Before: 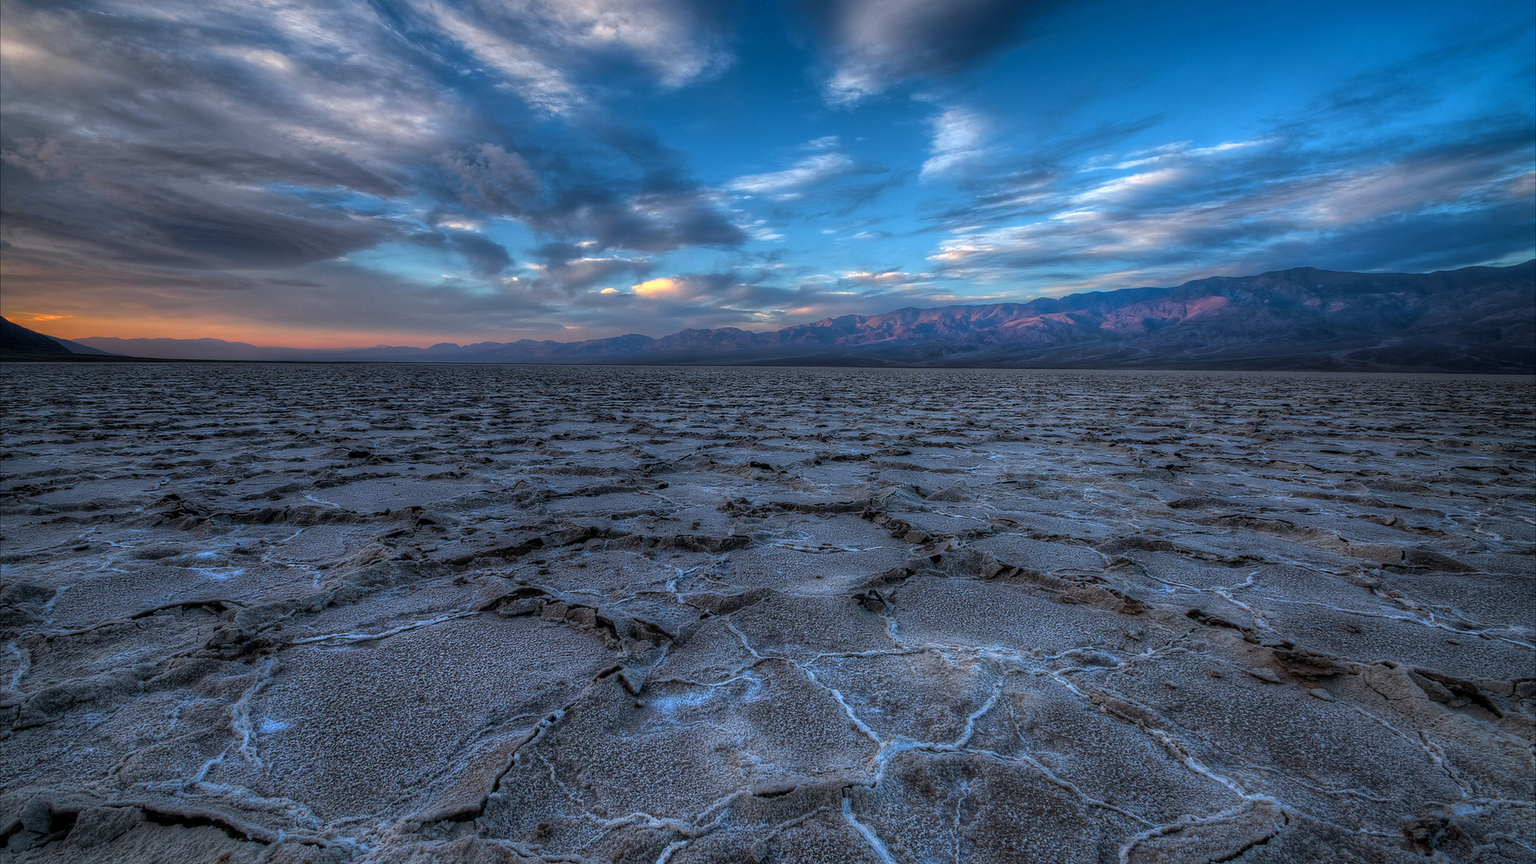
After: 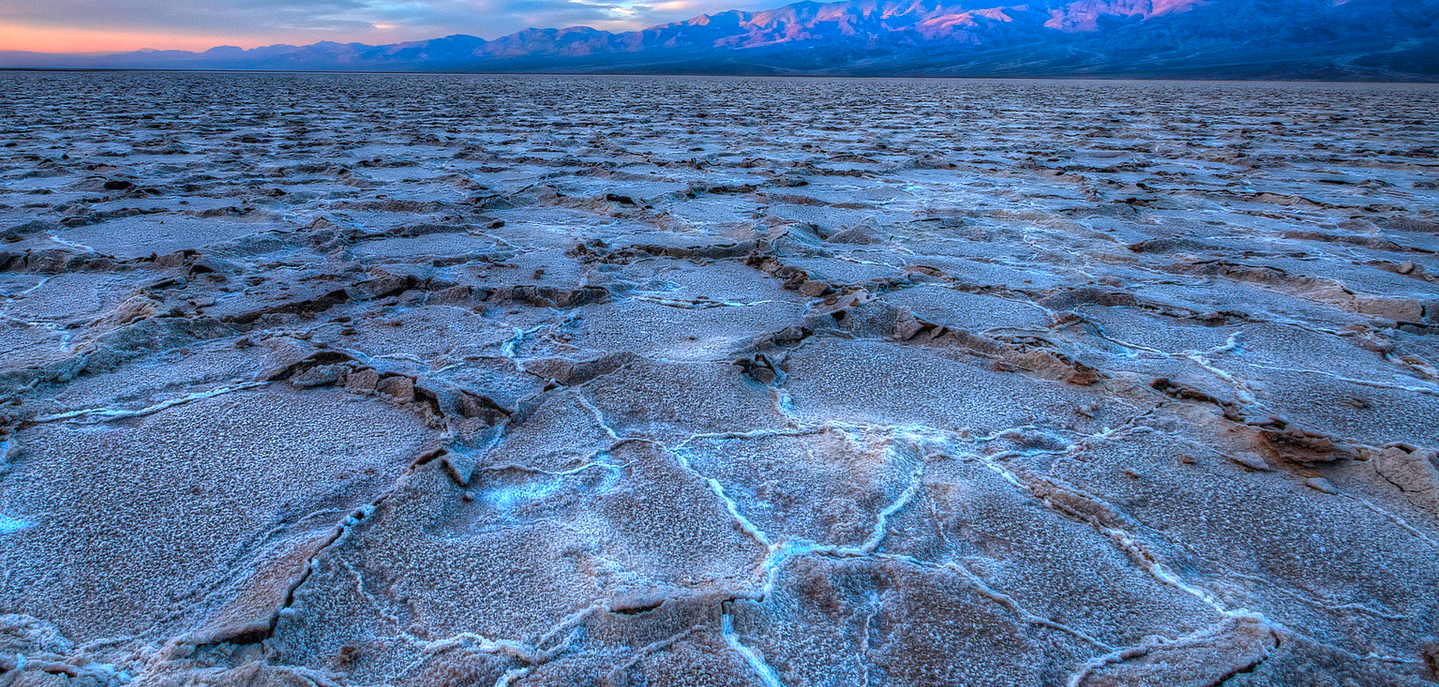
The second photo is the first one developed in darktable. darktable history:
color balance rgb: linear chroma grading › global chroma 15.655%, perceptual saturation grading › global saturation 20%, perceptual saturation grading › highlights -50.542%, perceptual saturation grading › shadows 30.408%, global vibrance 50.155%
exposure: black level correction 0, exposure 1.099 EV, compensate highlight preservation false
crop and rotate: left 17.27%, top 35.514%, right 7.75%, bottom 0.808%
